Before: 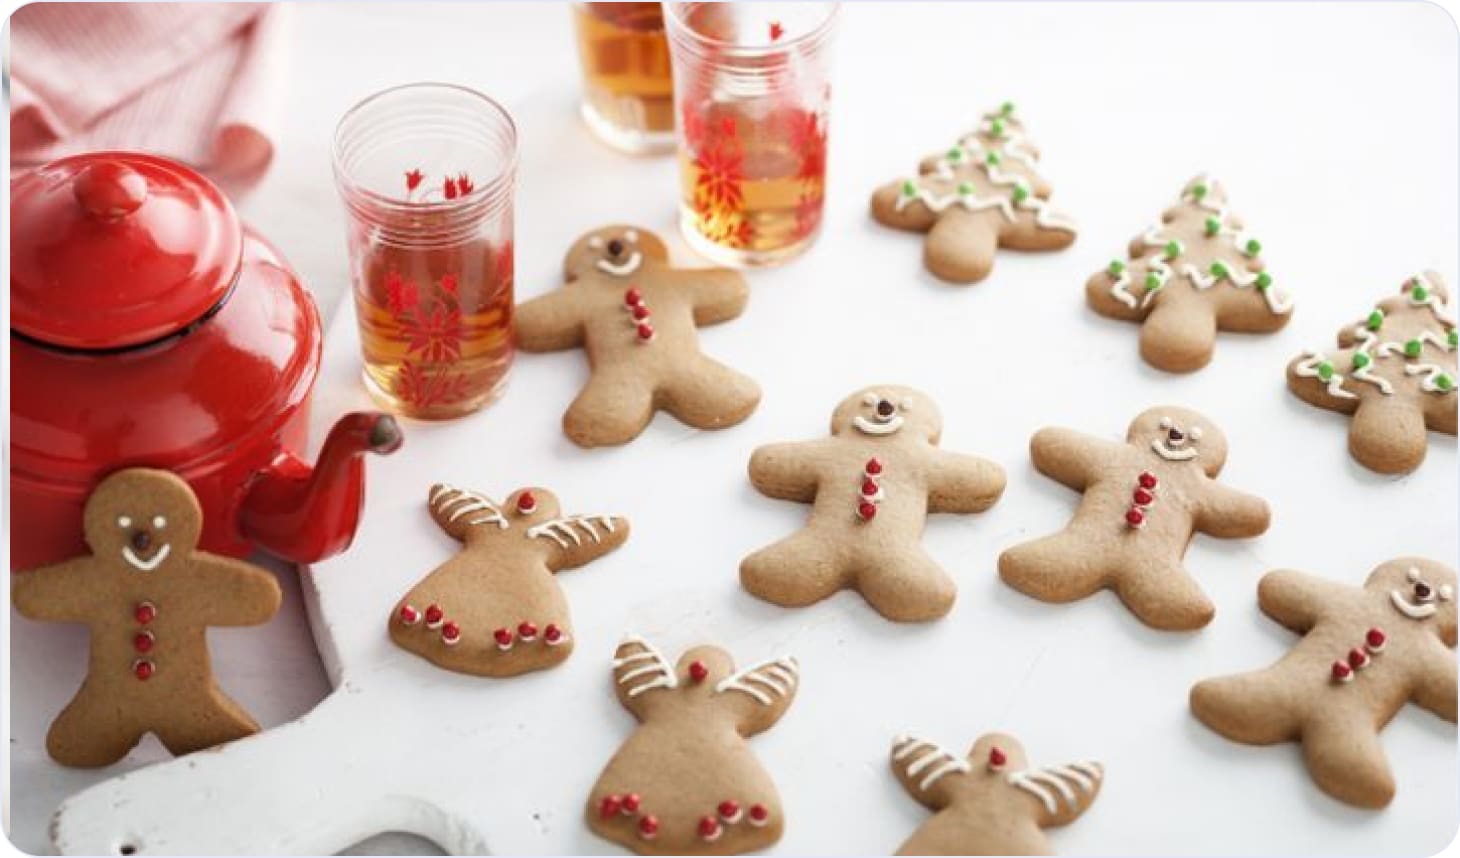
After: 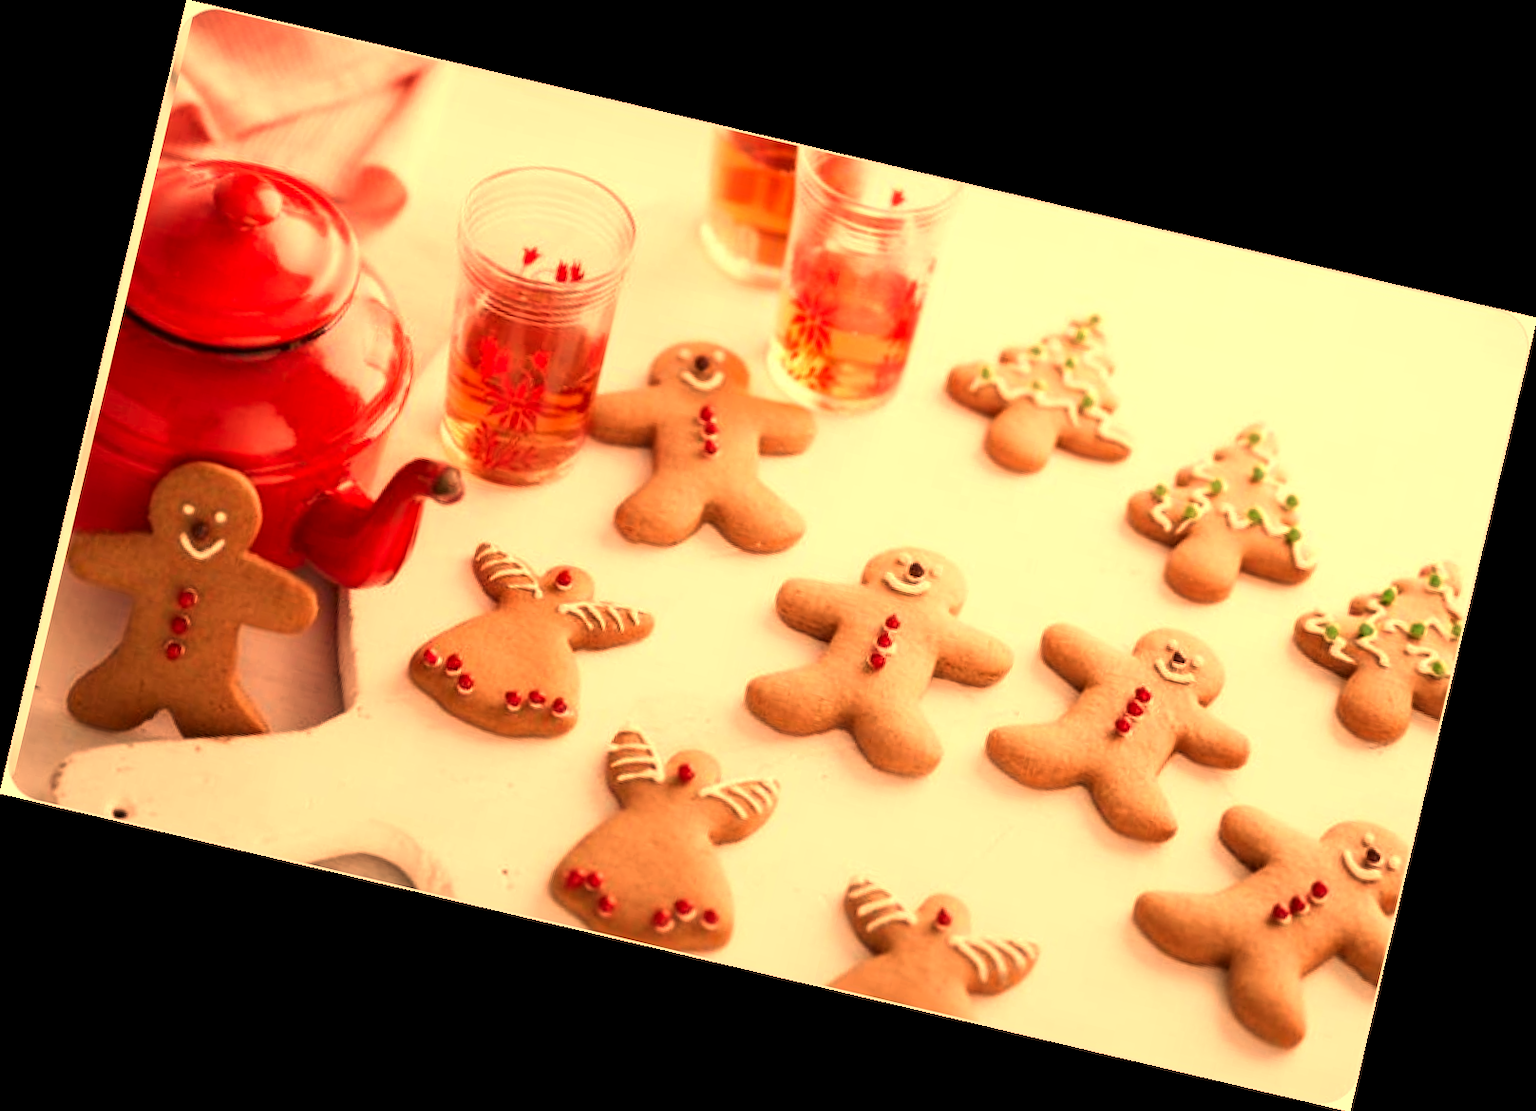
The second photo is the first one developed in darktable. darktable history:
contrast brightness saturation: brightness -0.09
rotate and perspective: rotation 13.27°, automatic cropping off
white balance: red 1.467, blue 0.684
tone equalizer: on, module defaults
